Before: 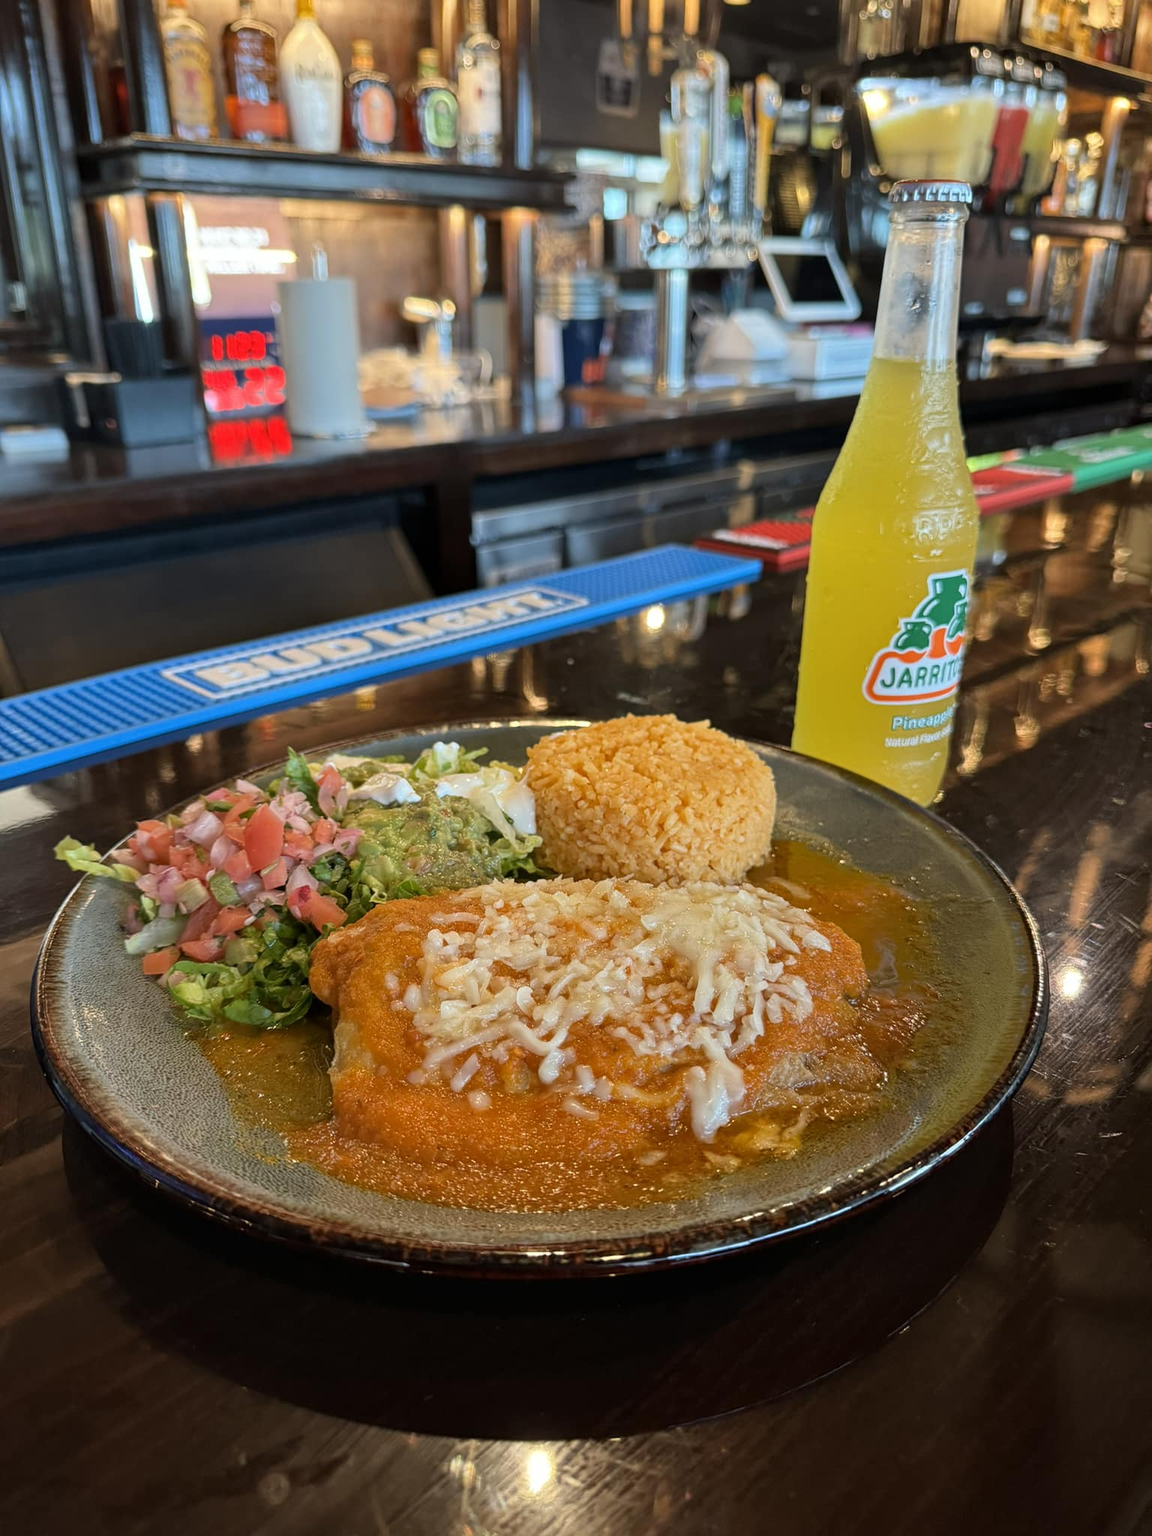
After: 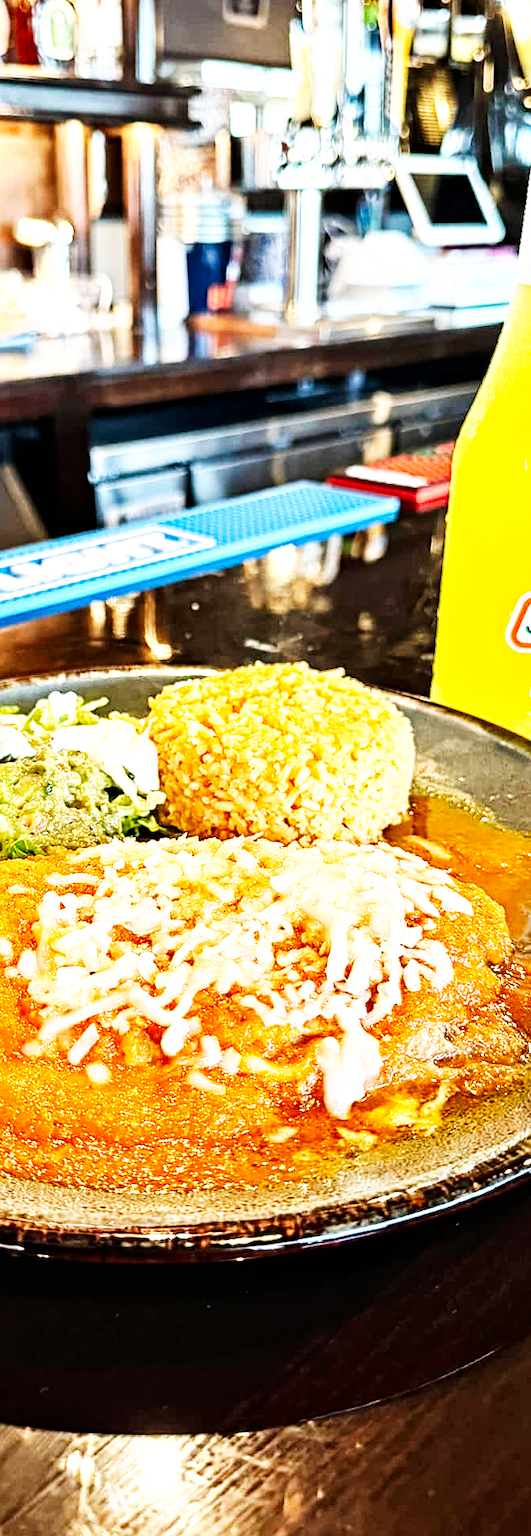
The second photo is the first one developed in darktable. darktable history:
crop: left 33.649%, top 5.977%, right 22.961%
contrast equalizer: octaves 7, y [[0.5, 0.542, 0.583, 0.625, 0.667, 0.708], [0.5 ×6], [0.5 ×6], [0 ×6], [0 ×6]]
base curve: curves: ch0 [(0, 0) (0.007, 0.004) (0.027, 0.03) (0.046, 0.07) (0.207, 0.54) (0.442, 0.872) (0.673, 0.972) (1, 1)], preserve colors none
exposure: black level correction 0, exposure 0.699 EV, compensate highlight preservation false
